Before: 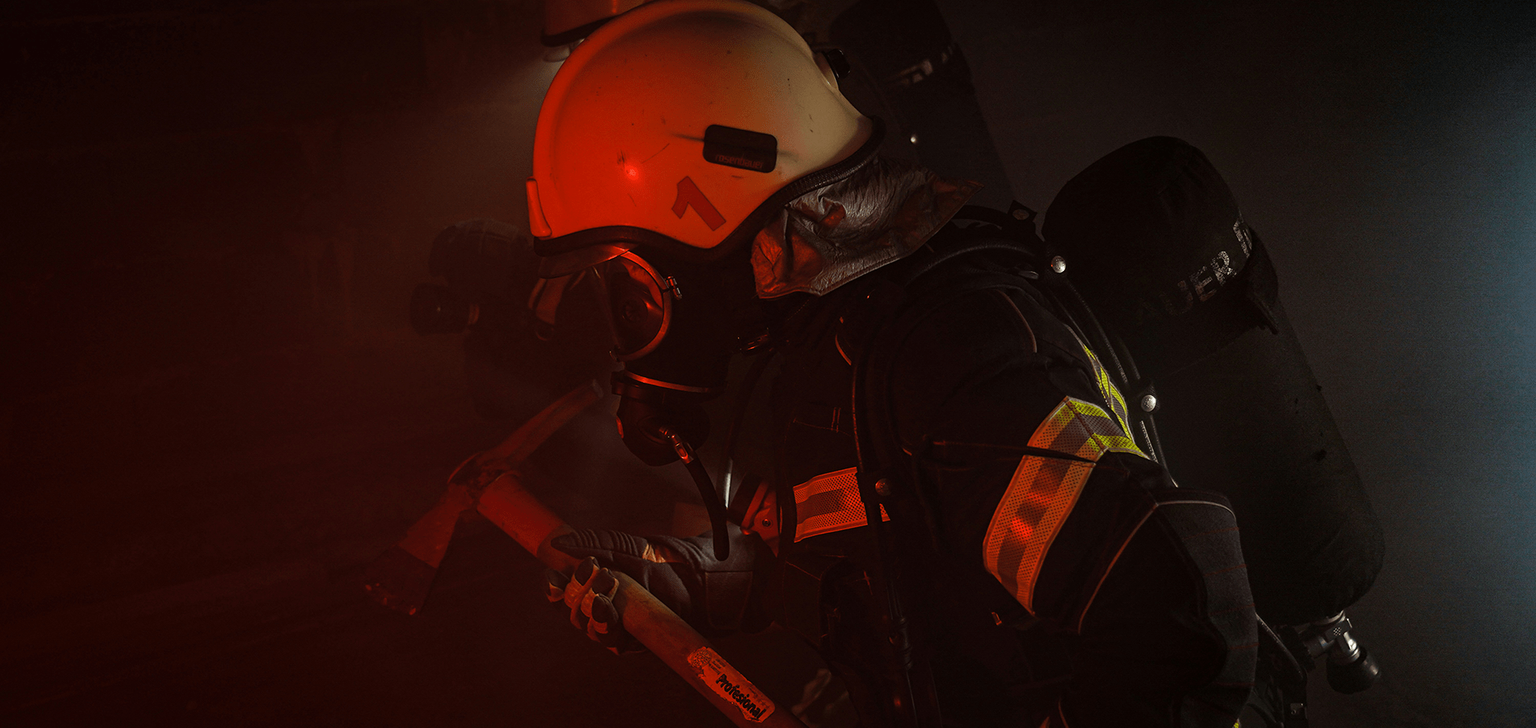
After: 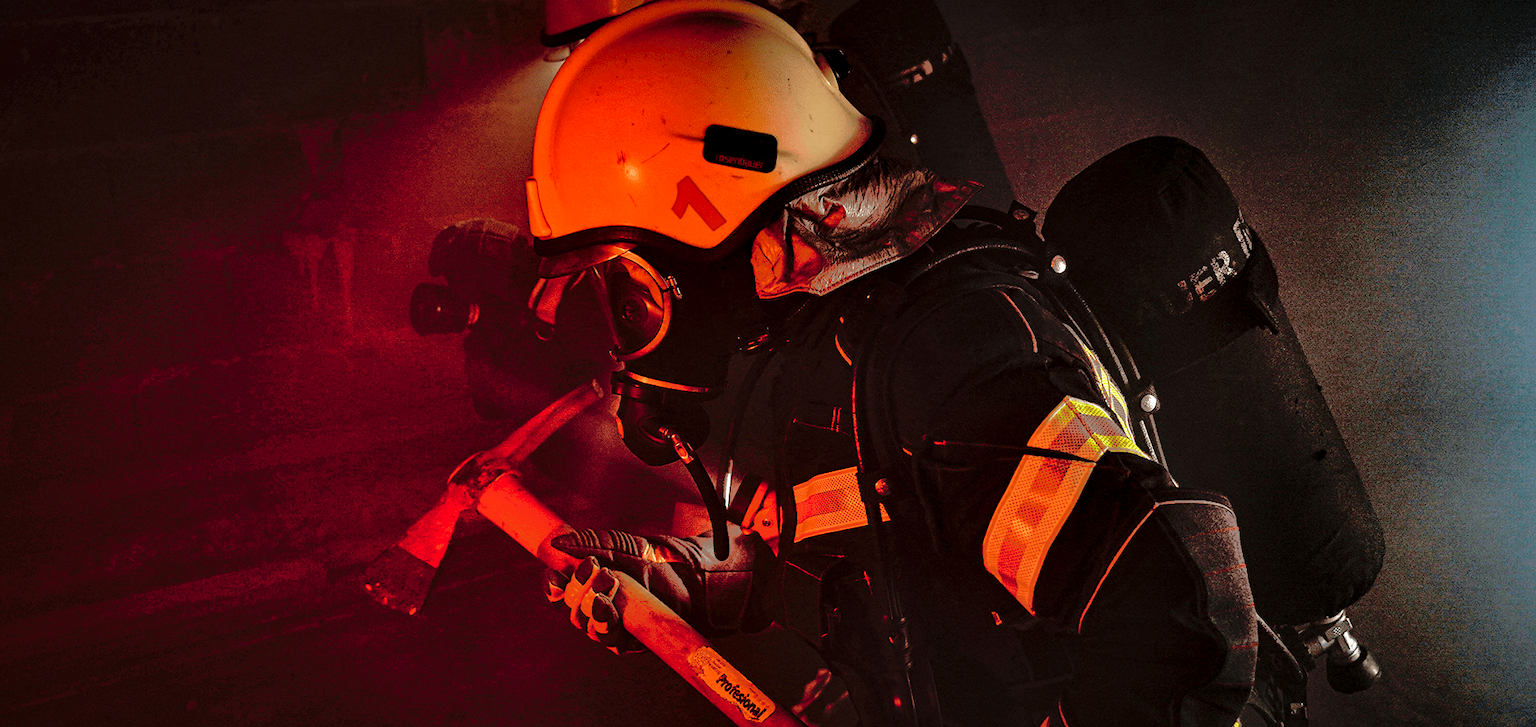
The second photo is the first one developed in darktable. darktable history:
vignetting: brightness -0.233, saturation 0.141
base curve: curves: ch0 [(0, 0) (0.012, 0.01) (0.073, 0.168) (0.31, 0.711) (0.645, 0.957) (1, 1)], preserve colors none
contrast equalizer: y [[0.601, 0.6, 0.598, 0.598, 0.6, 0.601], [0.5 ×6], [0.5 ×6], [0 ×6], [0 ×6]]
shadows and highlights: shadows 60, highlights -60
